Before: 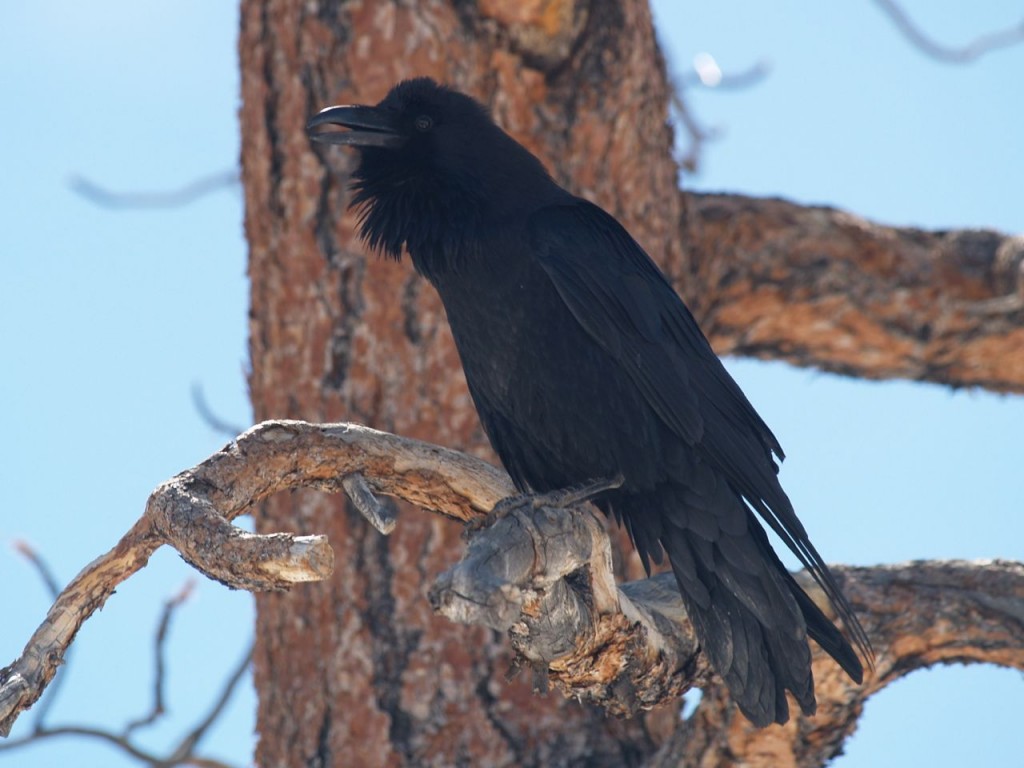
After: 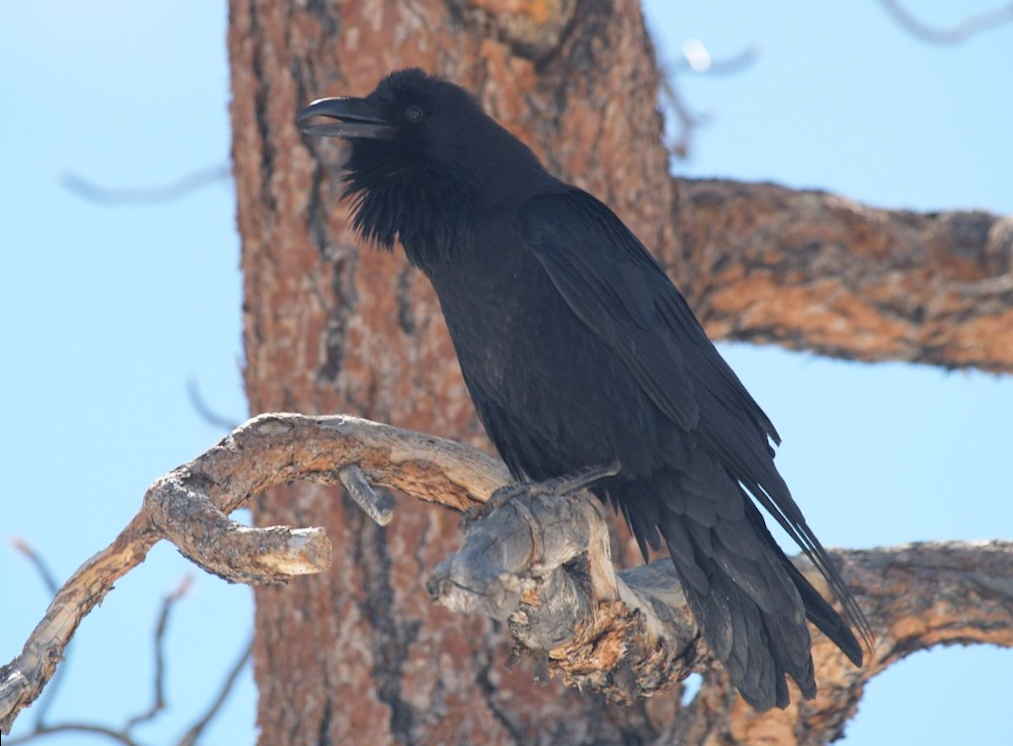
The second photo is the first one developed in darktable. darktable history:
rotate and perspective: rotation -1°, crop left 0.011, crop right 0.989, crop top 0.025, crop bottom 0.975
contrast brightness saturation: brightness 0.13
